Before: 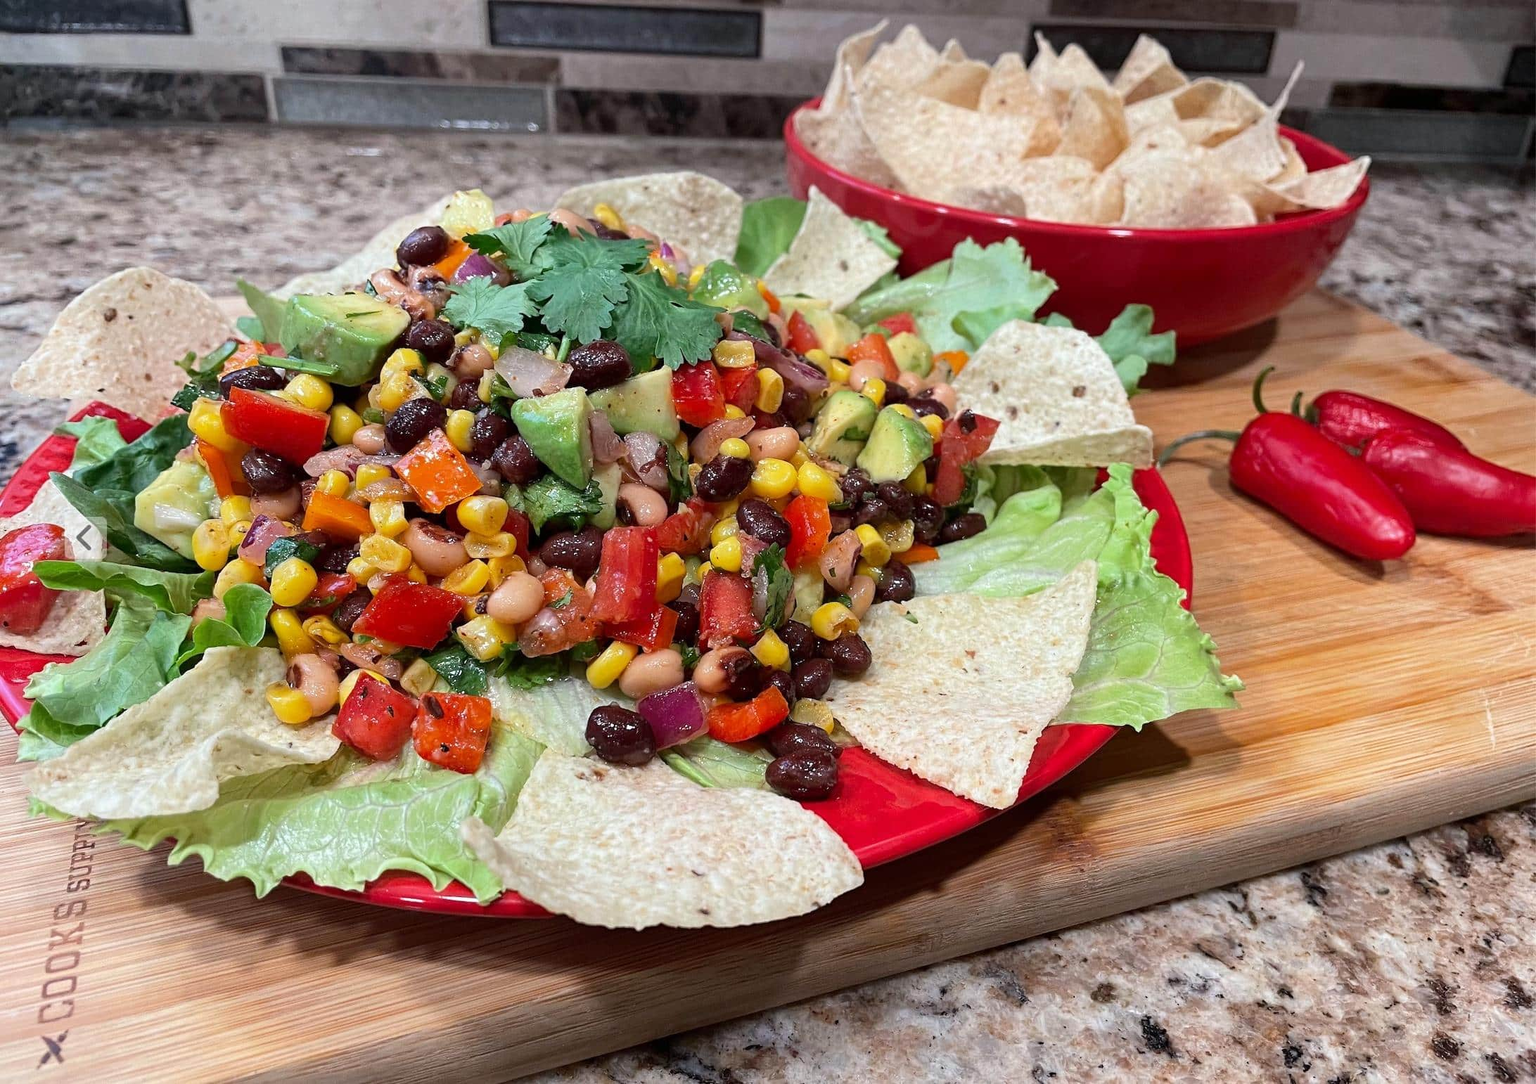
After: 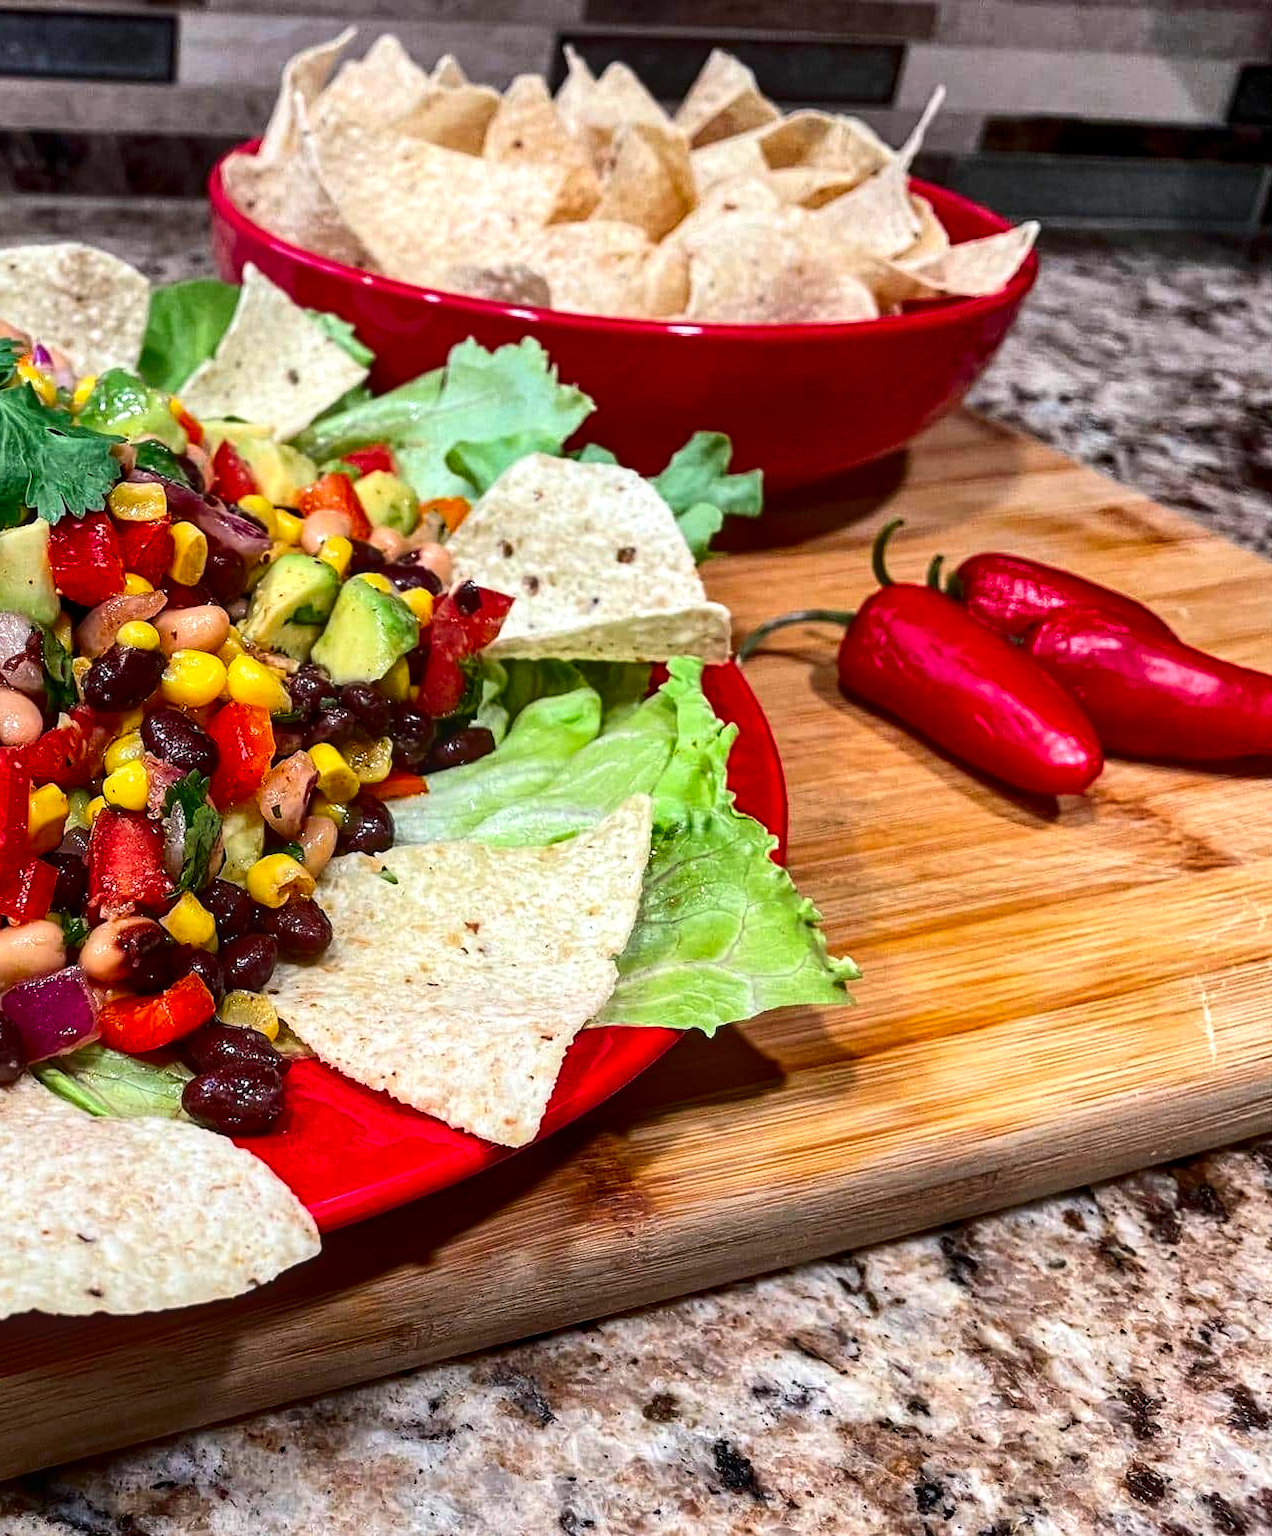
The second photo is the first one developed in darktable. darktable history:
color balance rgb: shadows lift › hue 86.55°, perceptual saturation grading › global saturation 9.643%
contrast brightness saturation: contrast 0.19, brightness -0.109, saturation 0.208
crop: left 41.517%
exposure: black level correction 0, exposure 0.3 EV, compensate highlight preservation false
shadows and highlights: low approximation 0.01, soften with gaussian
local contrast: on, module defaults
